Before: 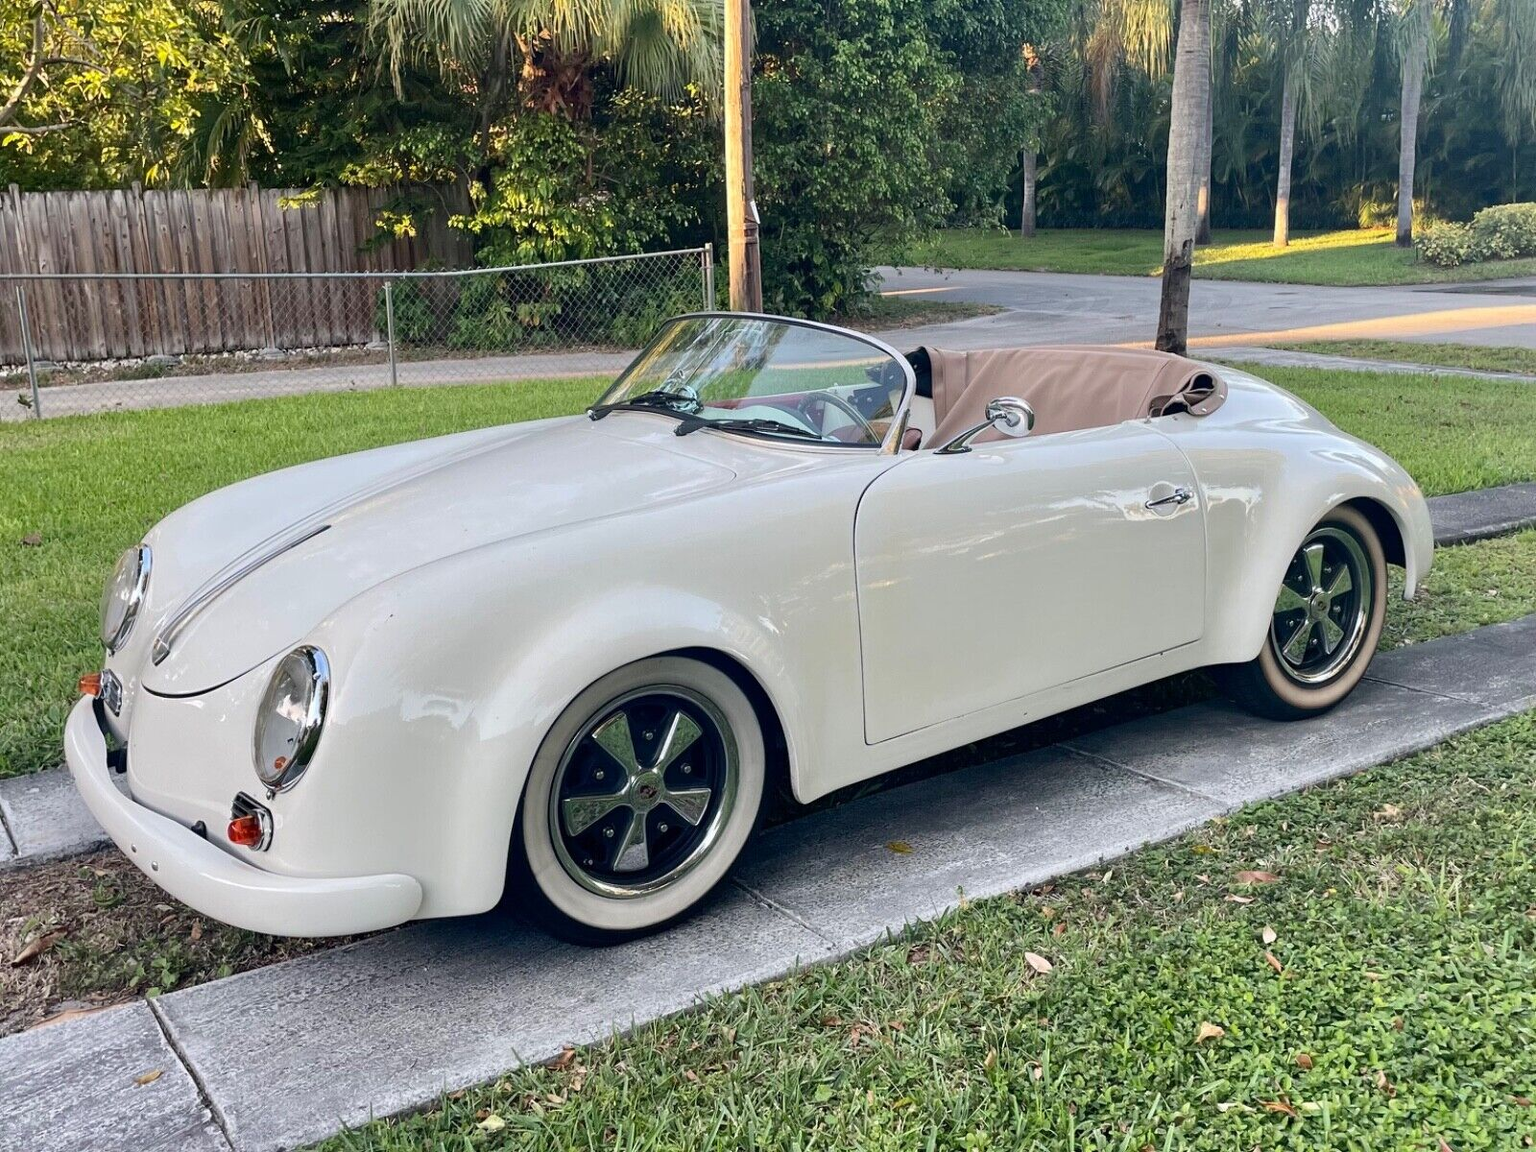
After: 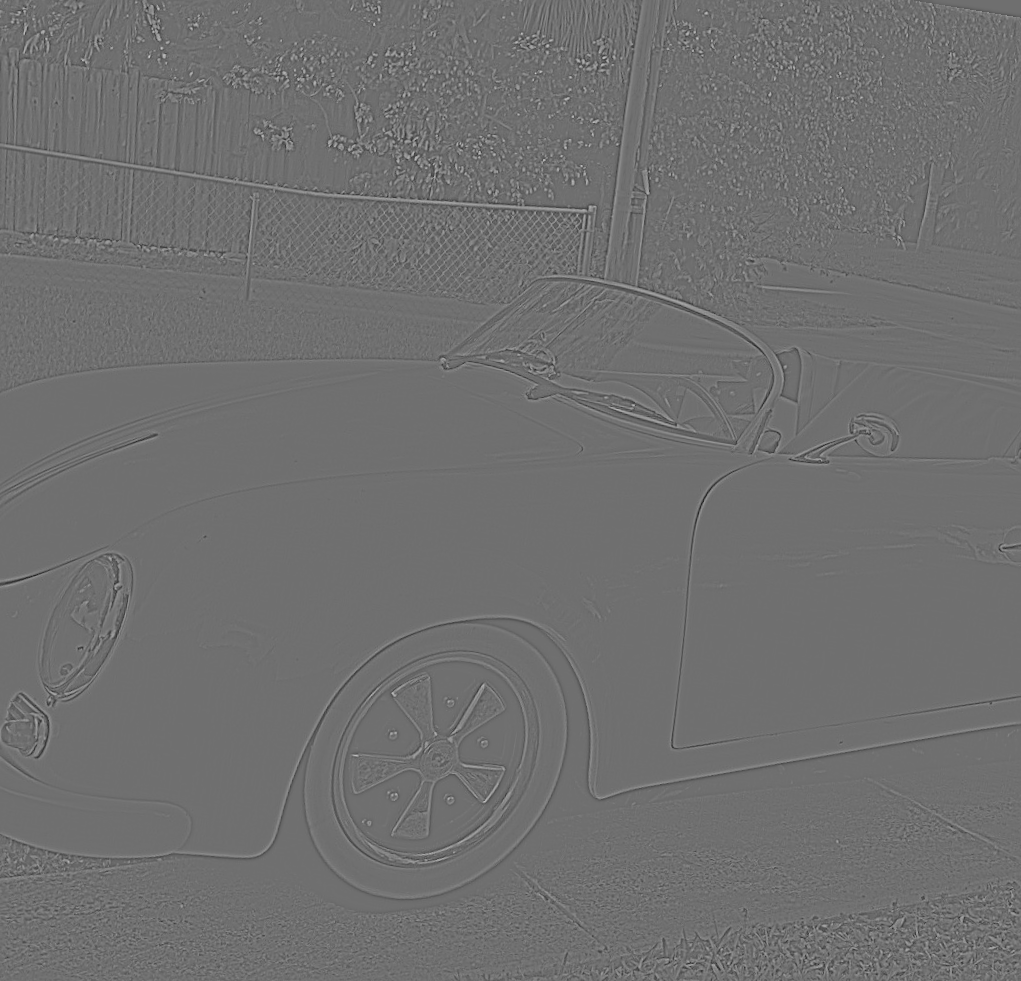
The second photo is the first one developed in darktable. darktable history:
sharpen: on, module defaults
monochrome: a -74.22, b 78.2
highpass: sharpness 9.84%, contrast boost 9.94%
rotate and perspective: rotation 9.12°, automatic cropping off
crop: left 16.202%, top 11.208%, right 26.045%, bottom 20.557%
